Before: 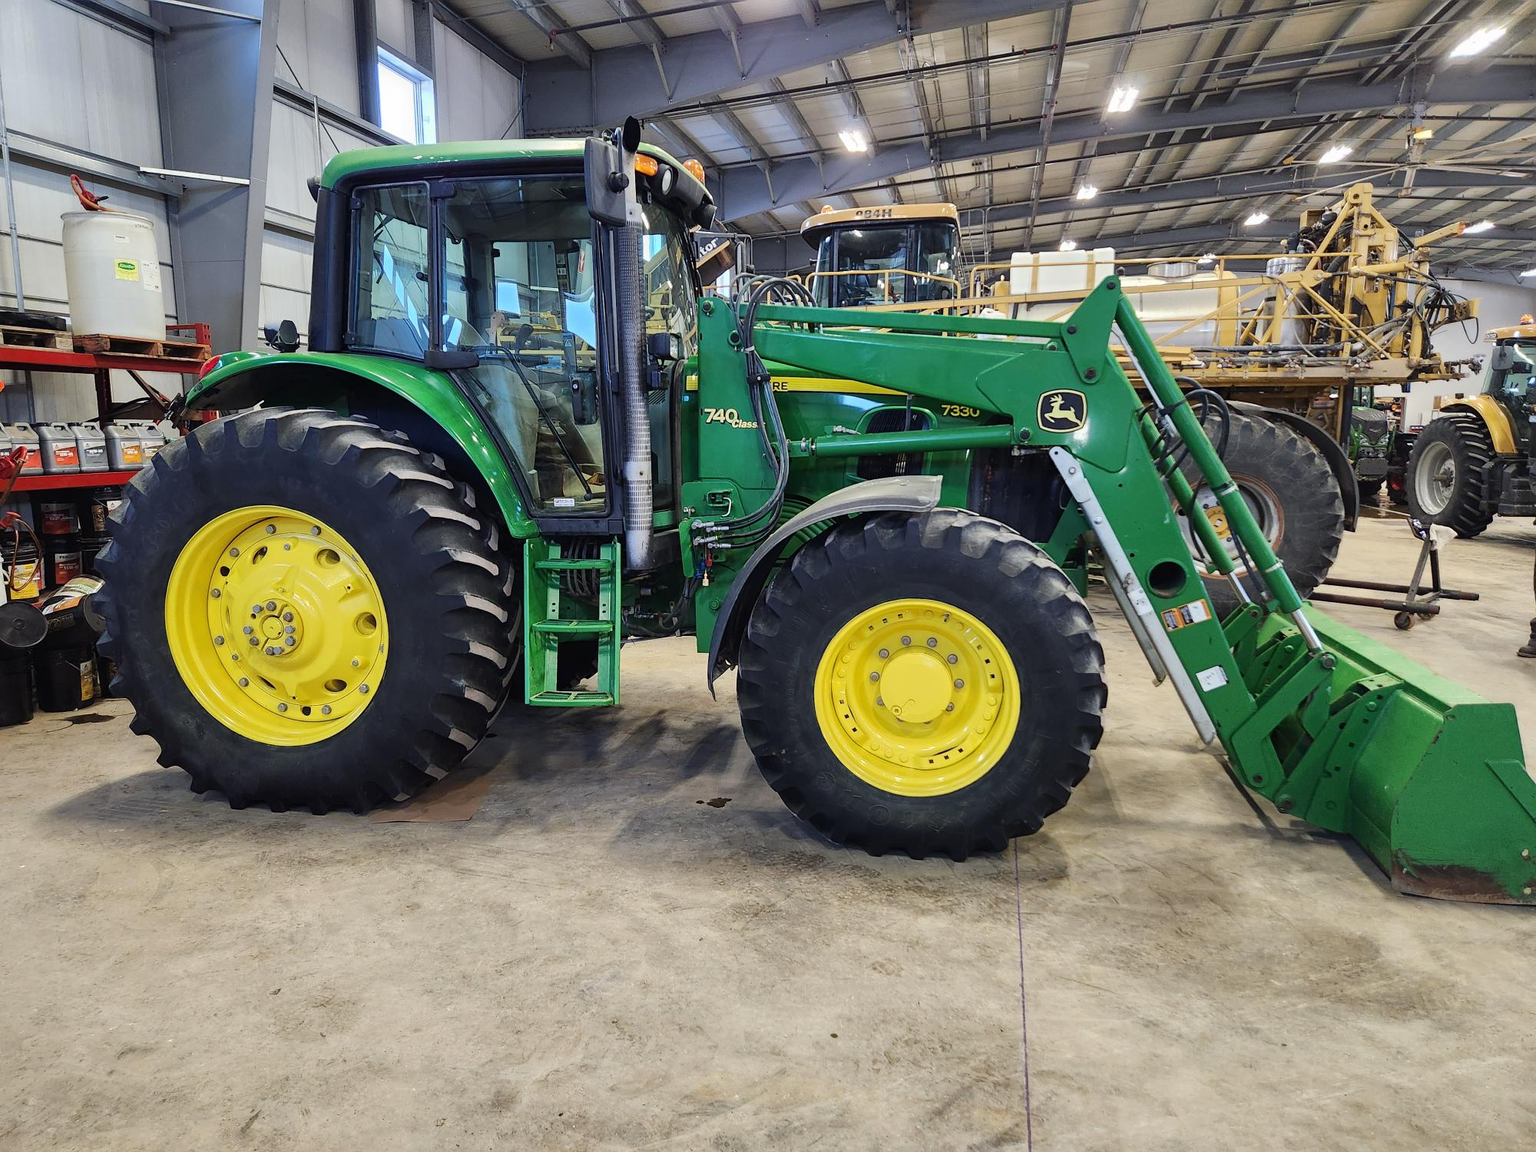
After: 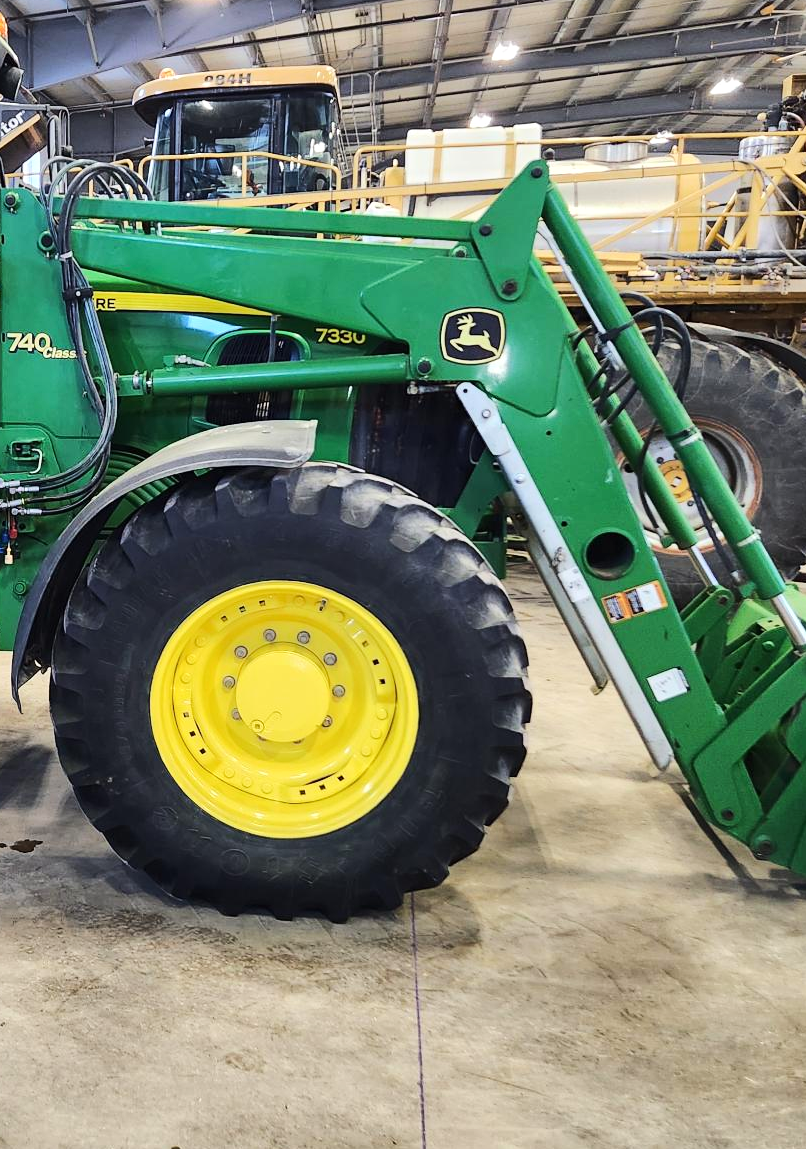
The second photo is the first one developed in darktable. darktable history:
crop: left 45.506%, top 13.322%, right 14.152%, bottom 10.056%
tone curve: curves: ch0 [(0, 0) (0.239, 0.248) (0.508, 0.606) (0.828, 0.878) (1, 1)]; ch1 [(0, 0) (0.401, 0.42) (0.45, 0.464) (0.492, 0.498) (0.511, 0.507) (0.561, 0.549) (0.688, 0.726) (1, 1)]; ch2 [(0, 0) (0.411, 0.433) (0.5, 0.504) (0.545, 0.574) (1, 1)], color space Lab, linked channels, preserve colors none
shadows and highlights: radius 172.52, shadows 27.84, white point adjustment 2.94, highlights -68.34, soften with gaussian
